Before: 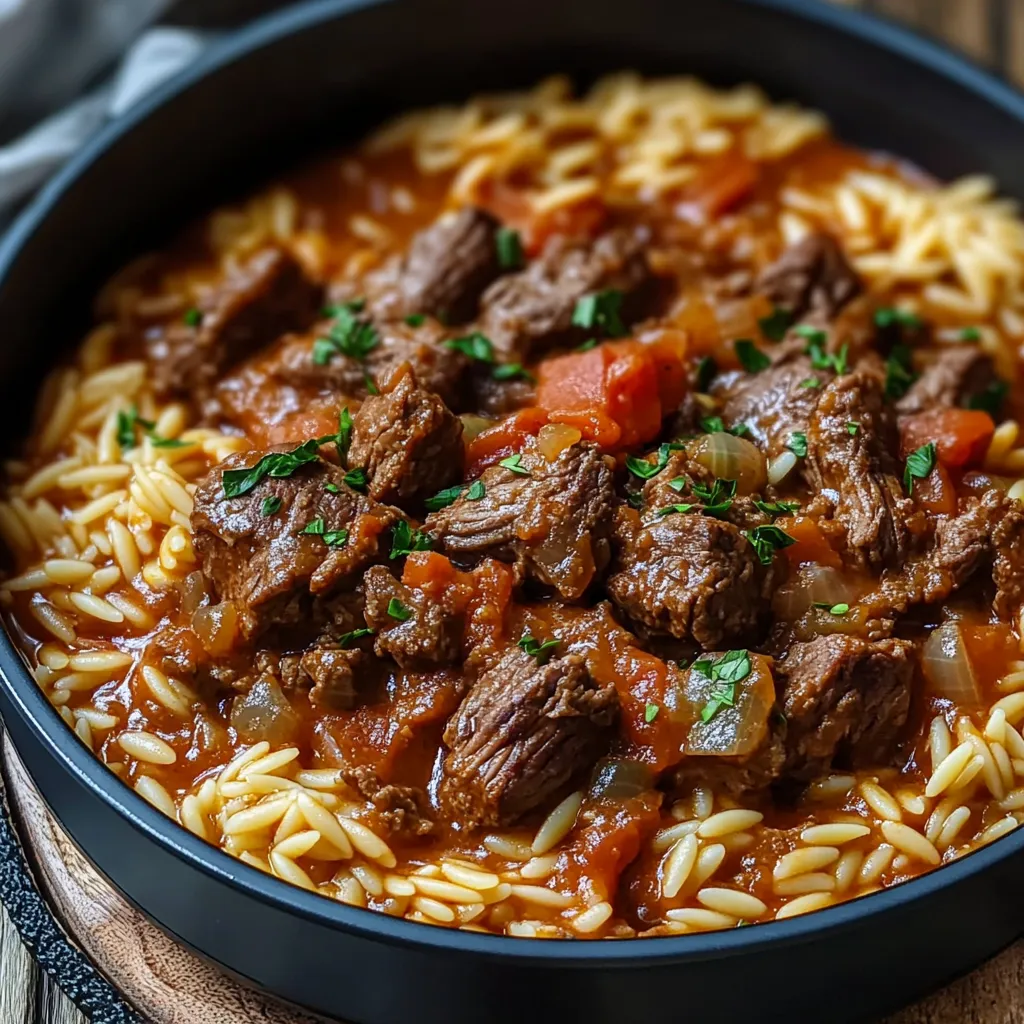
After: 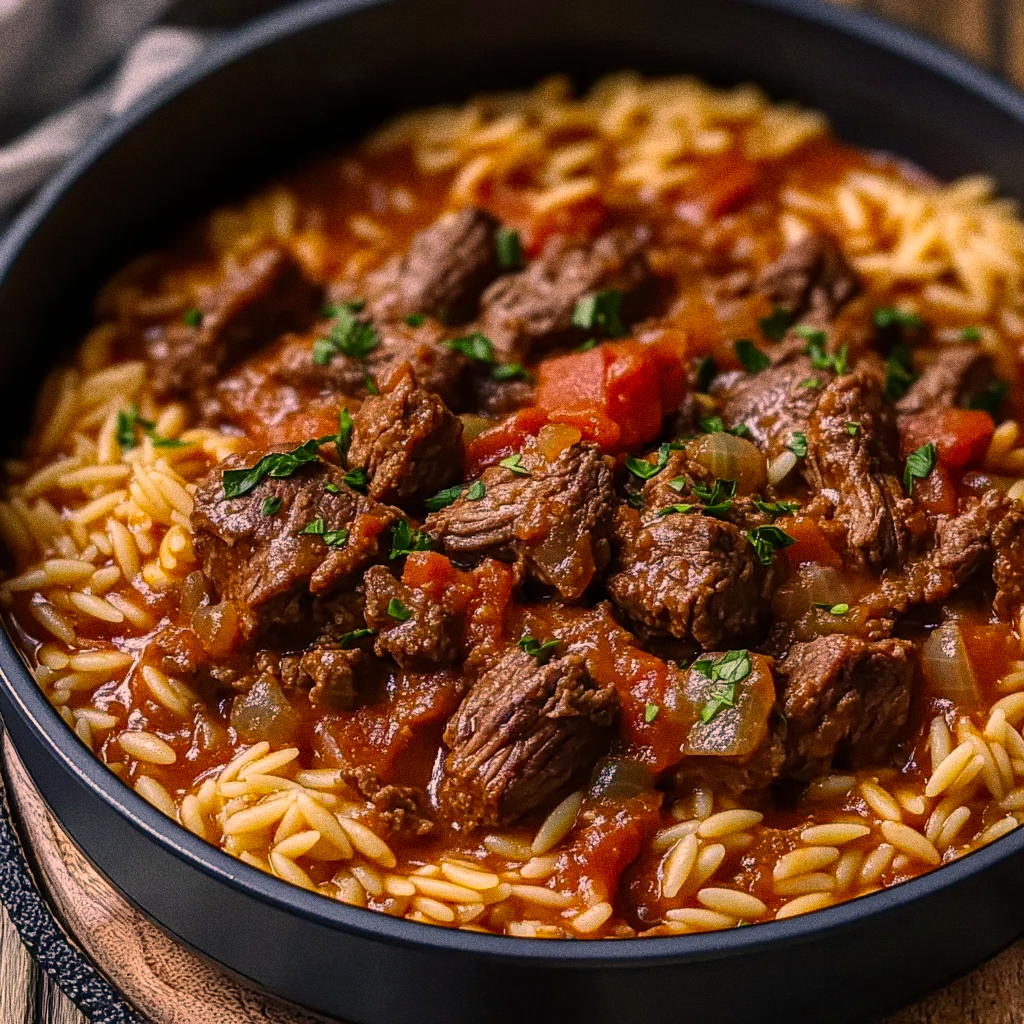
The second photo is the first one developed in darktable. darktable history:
exposure: exposure -0.21 EV, compensate highlight preservation false
grain: coarseness 0.09 ISO, strength 40%
color correction: highlights a* 21.88, highlights b* 22.25
